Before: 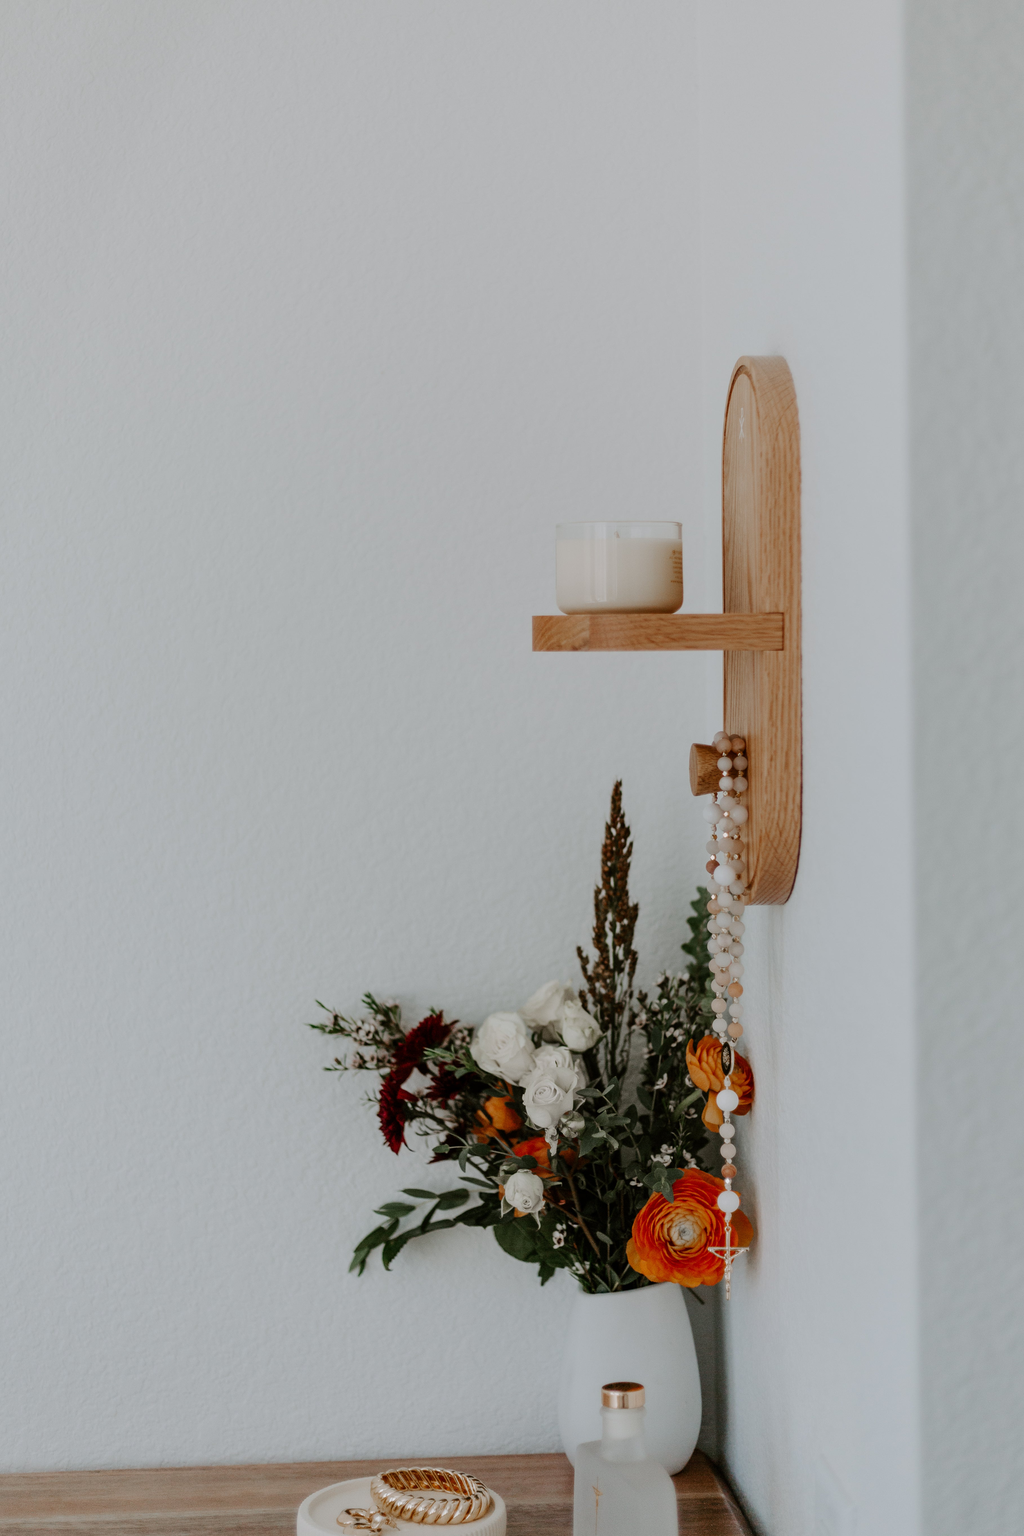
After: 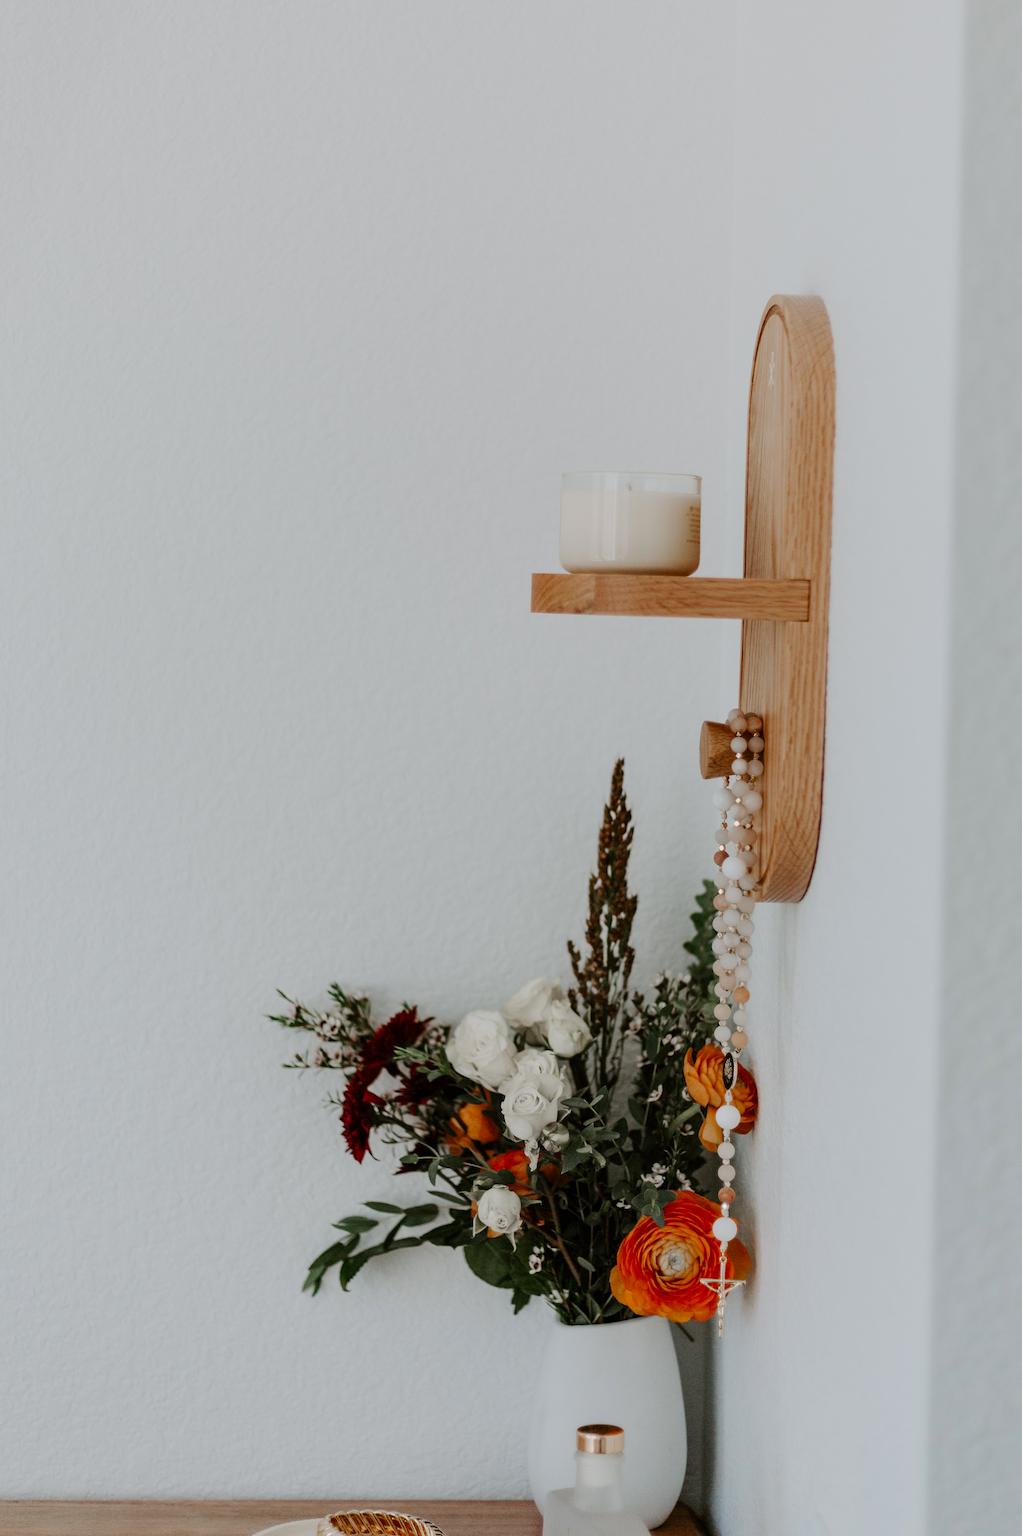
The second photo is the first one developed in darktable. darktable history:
contrast brightness saturation: contrast 0.096, brightness 0.032, saturation 0.086
crop and rotate: angle -2.14°, left 3.161%, top 4.055%, right 1.558%, bottom 0.584%
